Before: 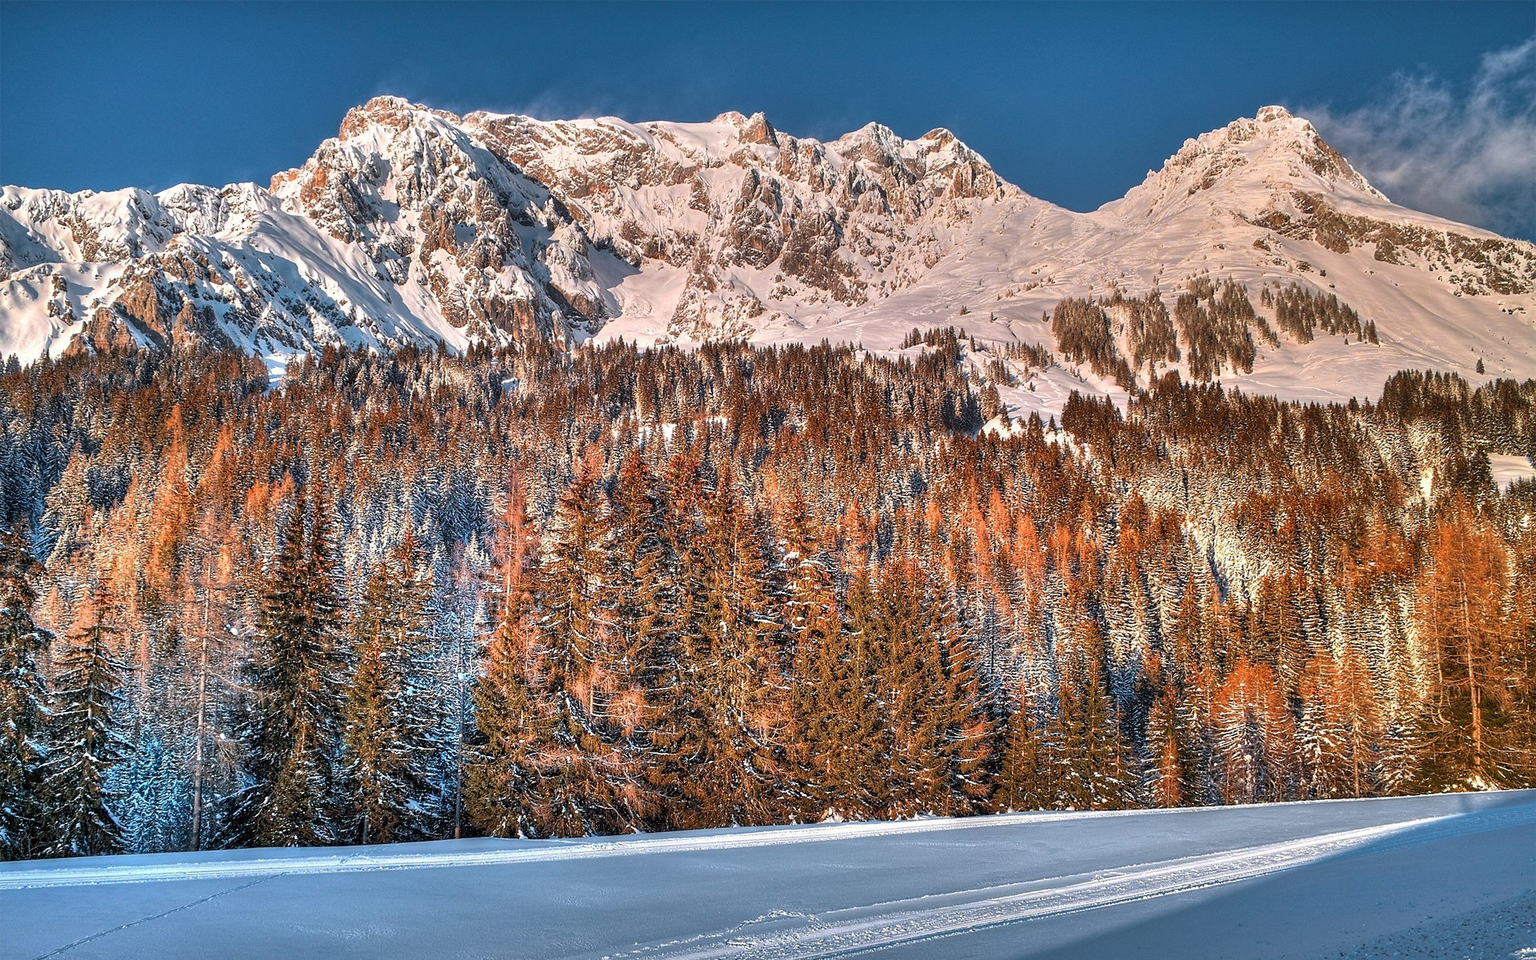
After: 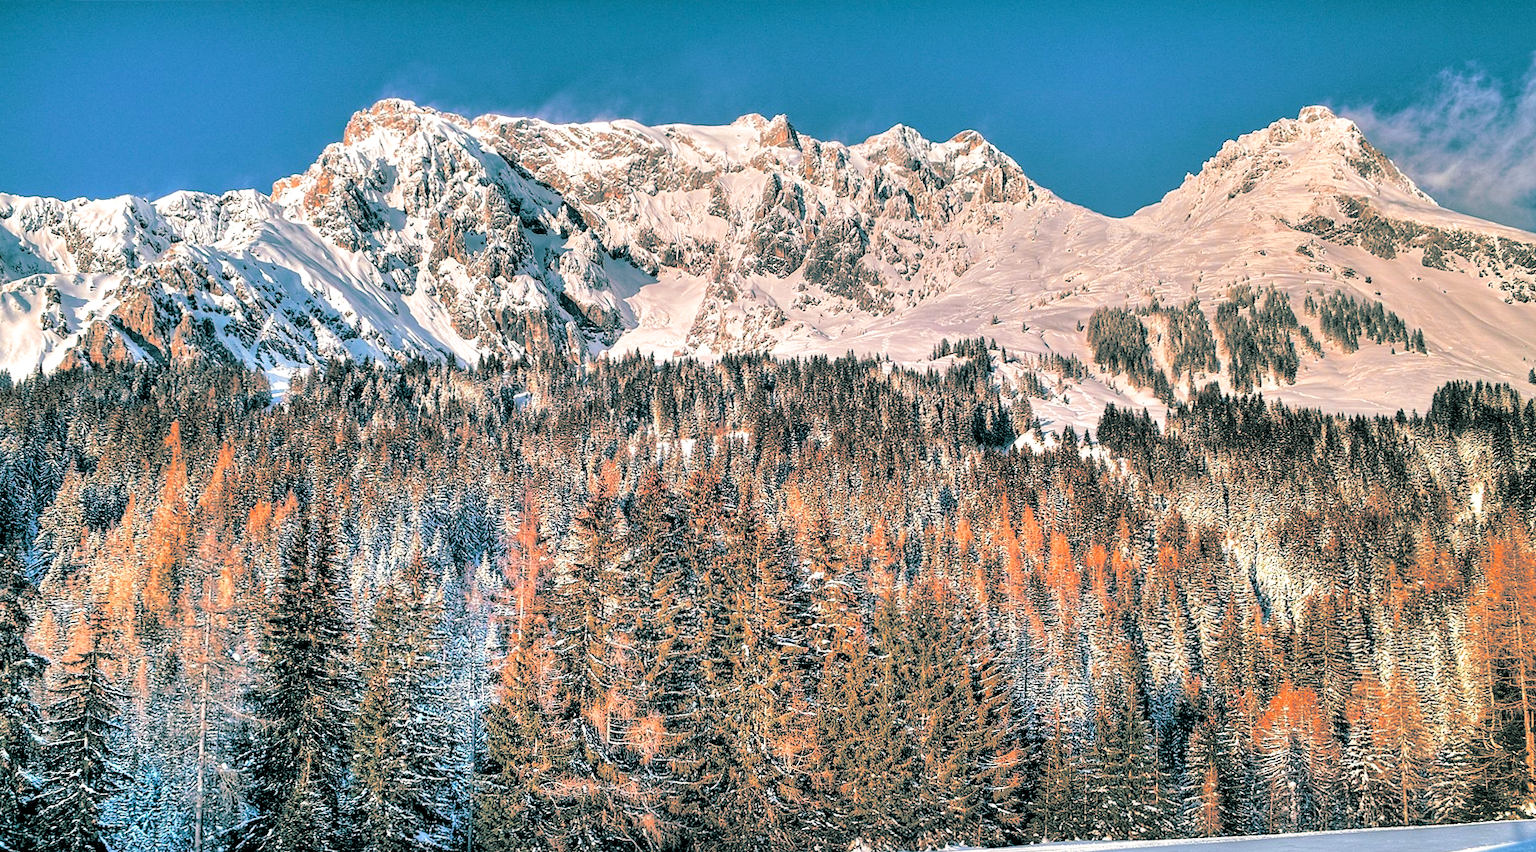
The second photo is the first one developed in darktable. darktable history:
local contrast: mode bilateral grid, contrast 20, coarseness 50, detail 120%, midtone range 0.2
tone curve: curves: ch0 [(0, 0) (0.004, 0) (0.133, 0.076) (0.325, 0.362) (0.879, 0.885) (1, 1)], color space Lab, linked channels, preserve colors none
rgb levels: levels [[0.013, 0.434, 0.89], [0, 0.5, 1], [0, 0.5, 1]]
crop and rotate: angle 0.2°, left 0.275%, right 3.127%, bottom 14.18%
split-toning: shadows › hue 186.43°, highlights › hue 49.29°, compress 30.29%
tone equalizer: on, module defaults
